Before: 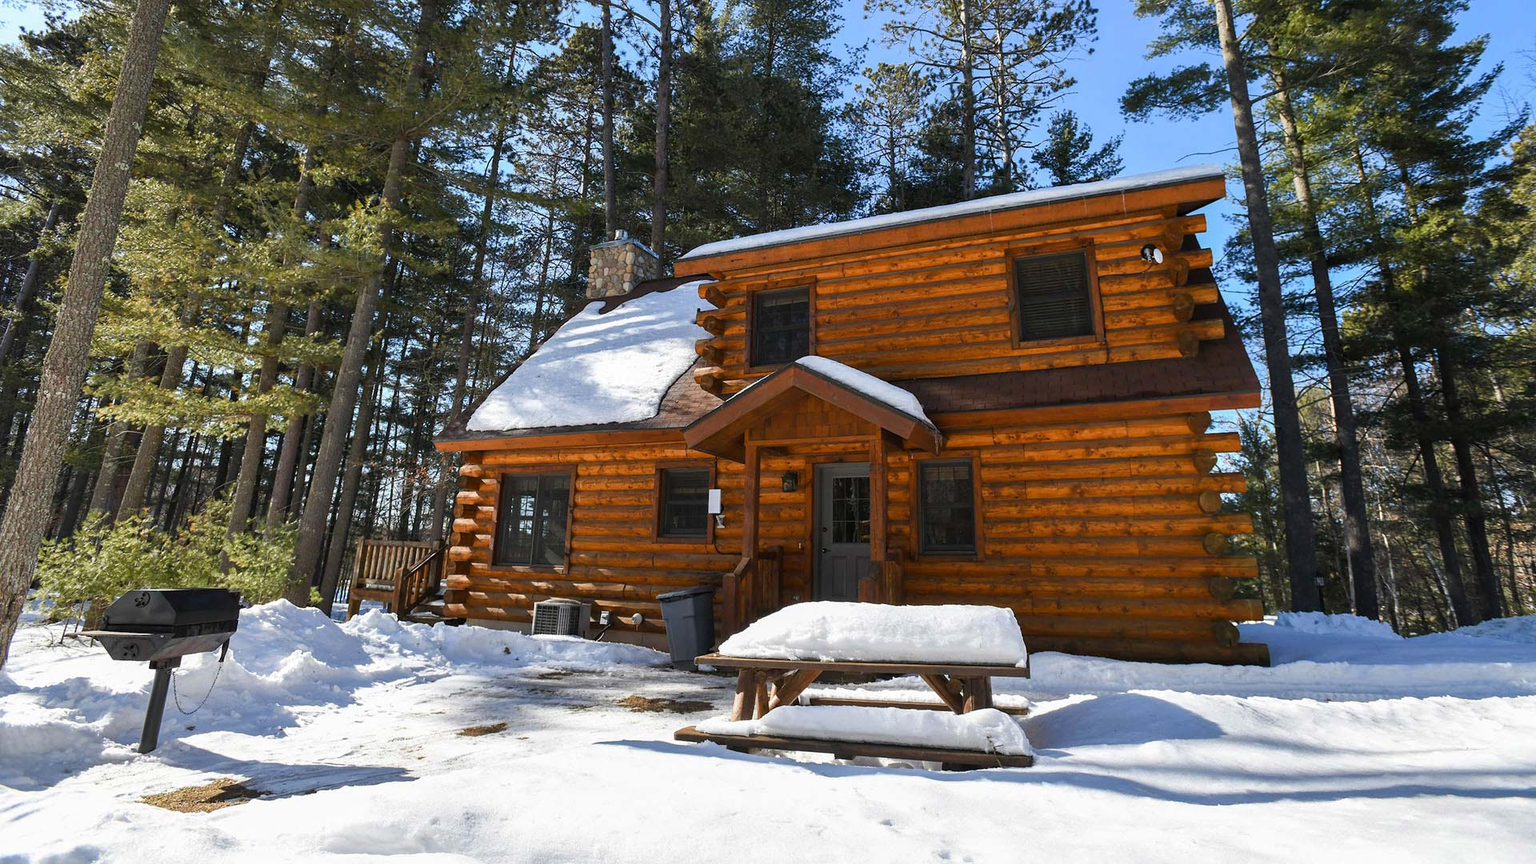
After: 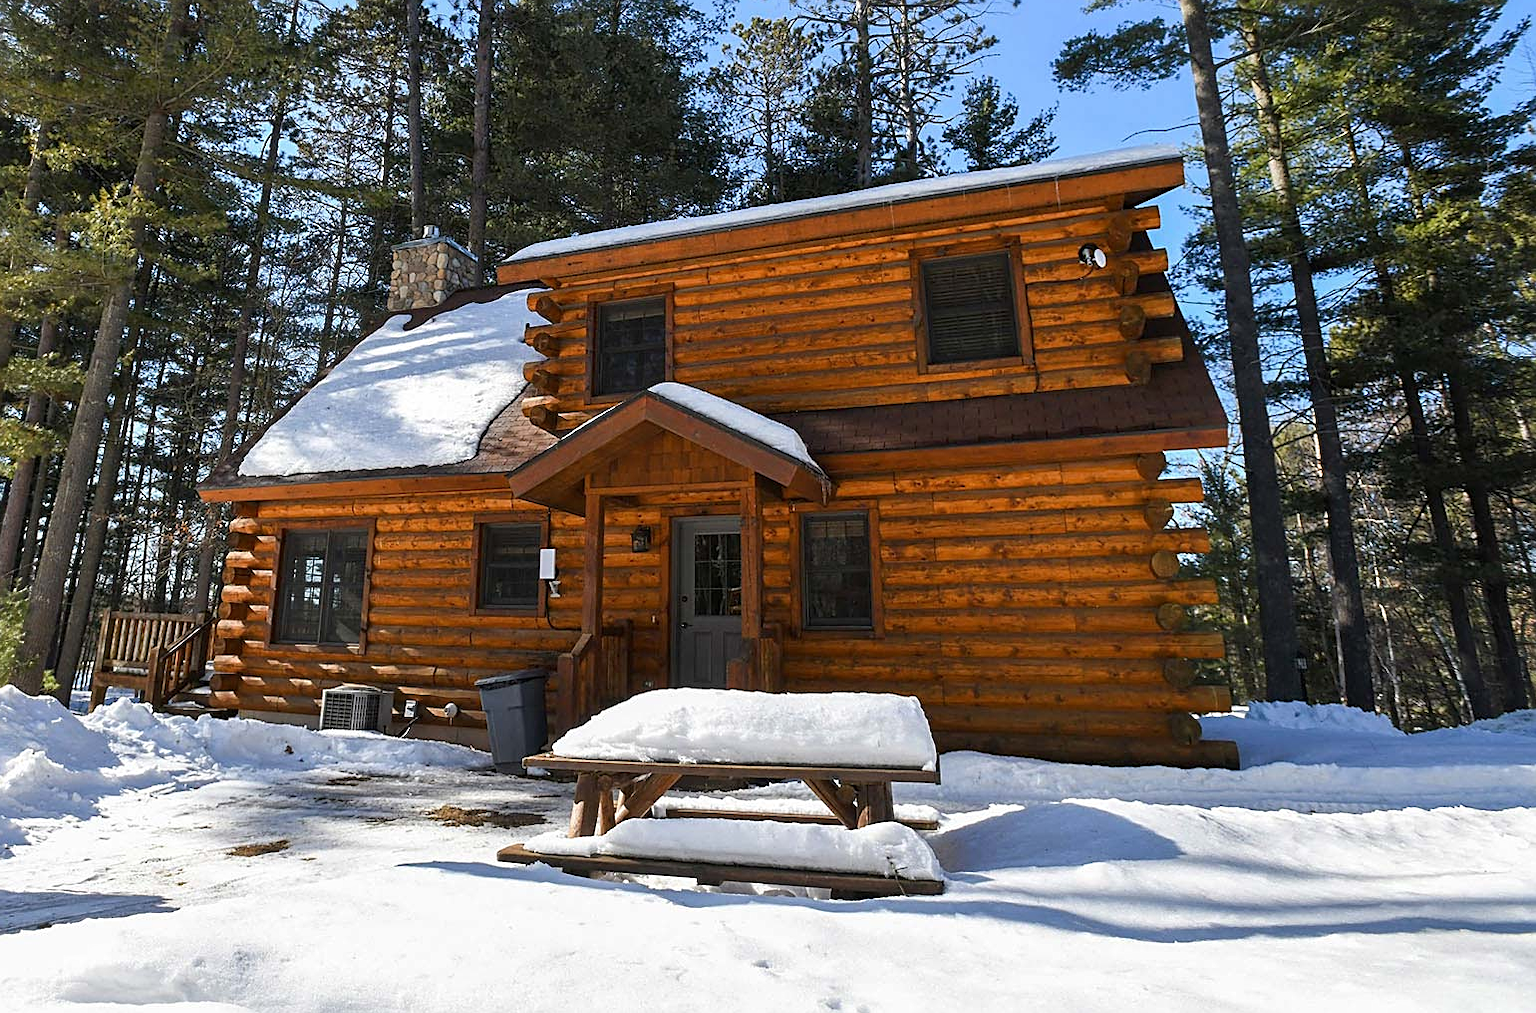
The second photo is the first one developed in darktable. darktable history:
sharpen: on, module defaults
crop and rotate: left 17.959%, top 5.771%, right 1.742%
local contrast: mode bilateral grid, contrast 10, coarseness 25, detail 110%, midtone range 0.2
